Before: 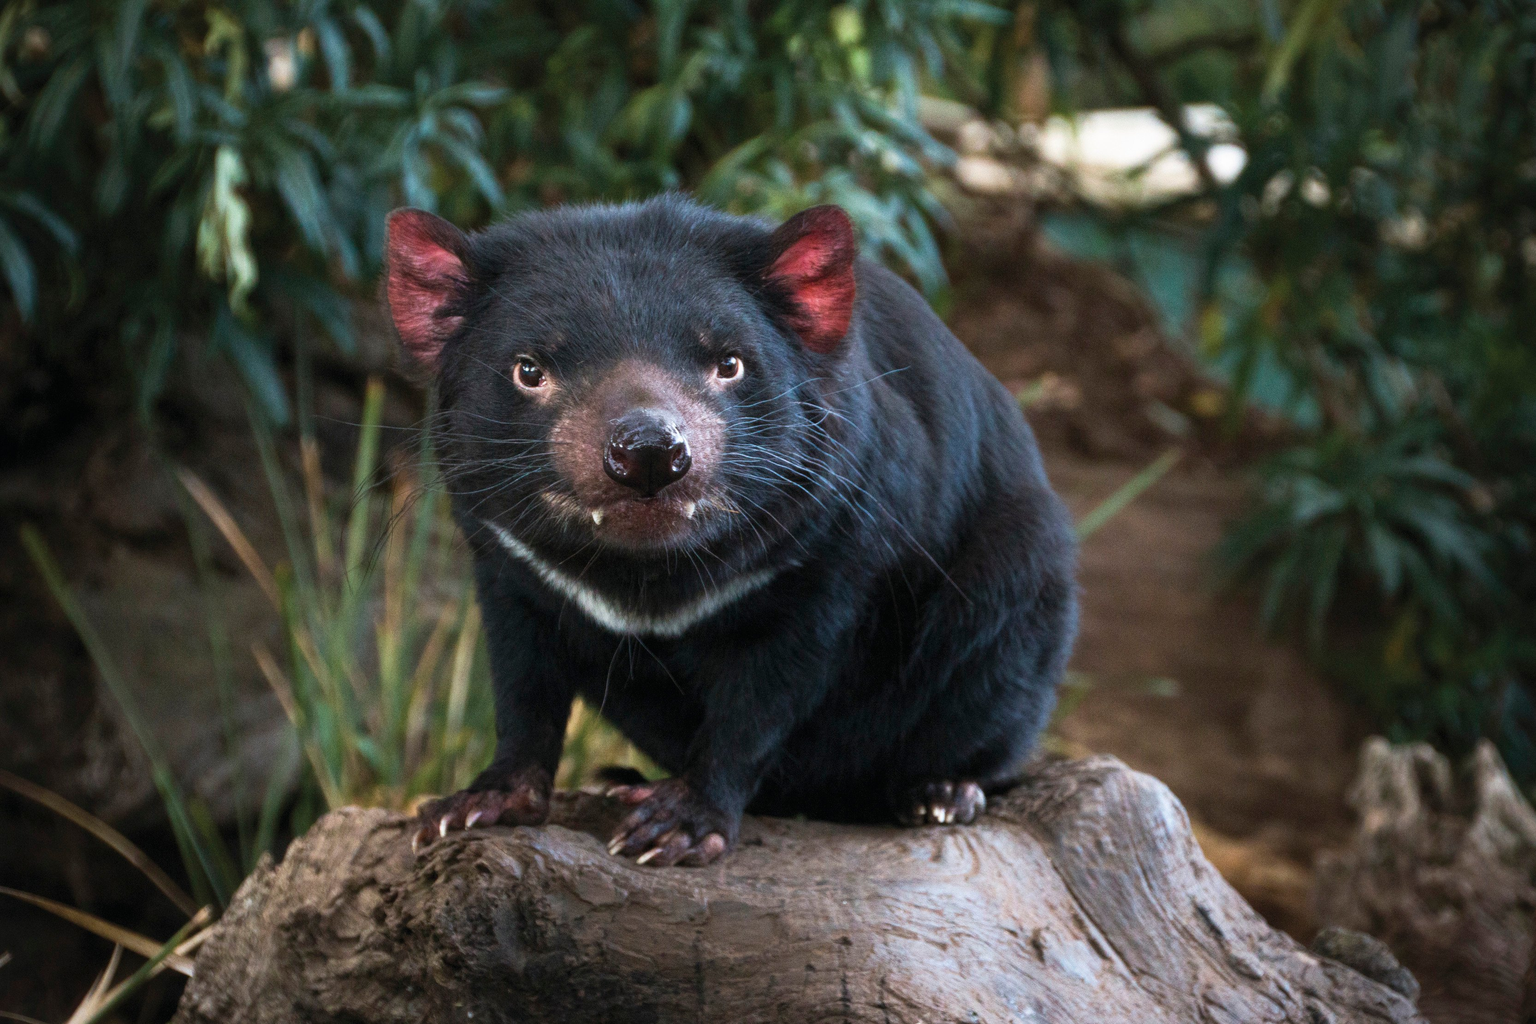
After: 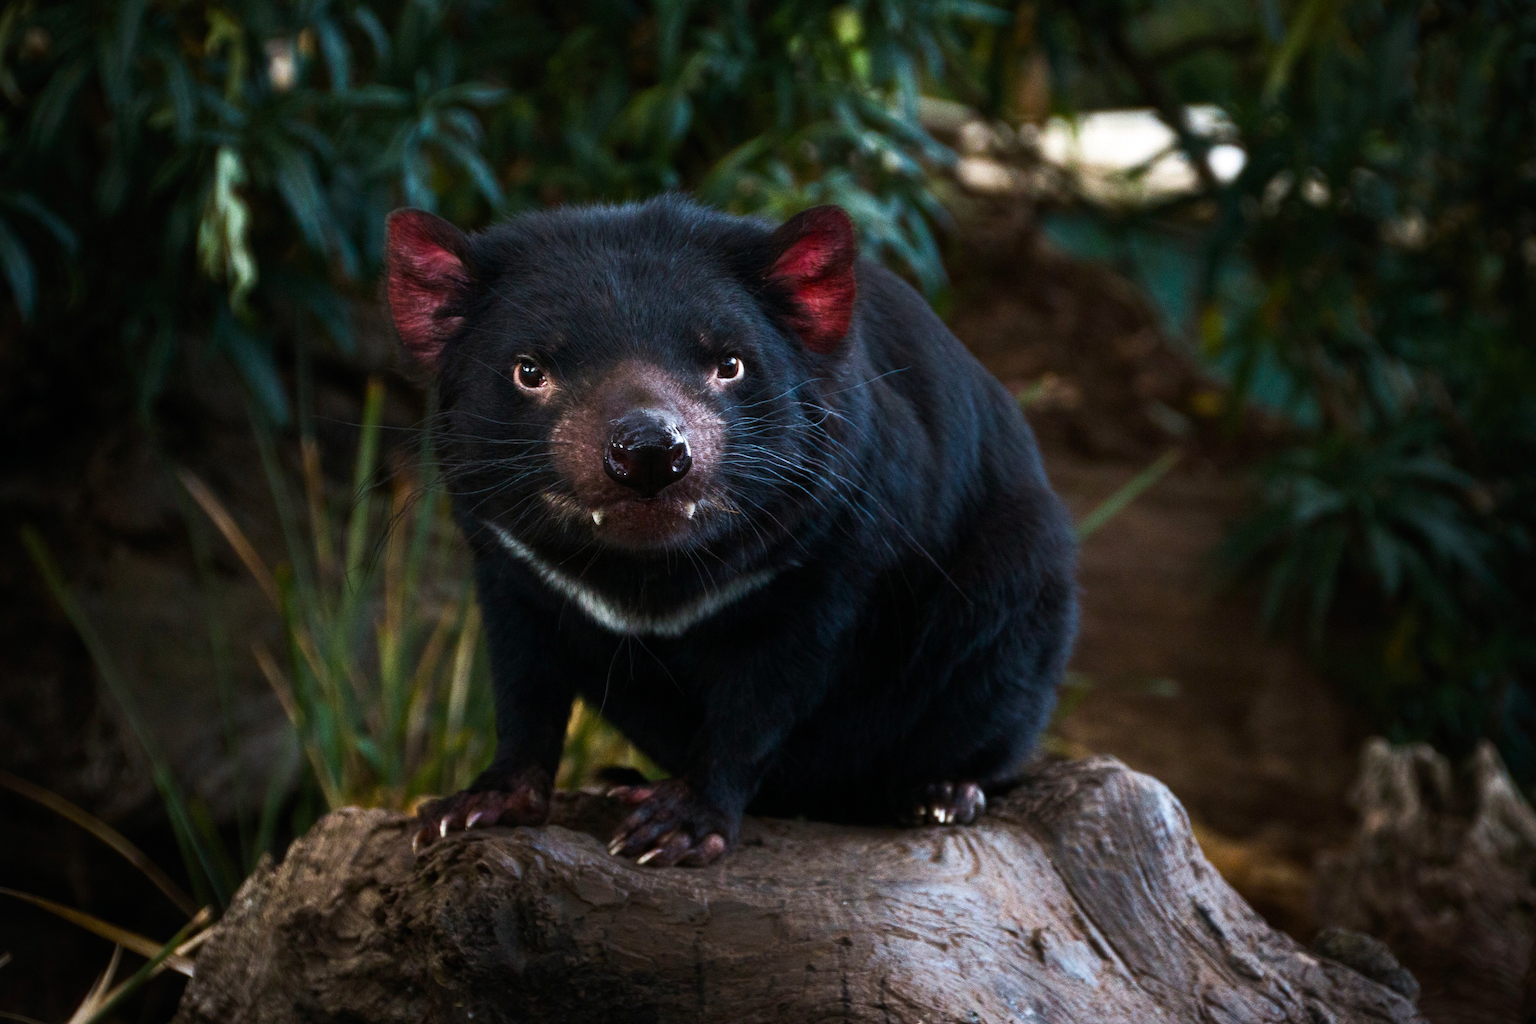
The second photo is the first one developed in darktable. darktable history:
exposure: exposure -1.964 EV, compensate exposure bias true, compensate highlight preservation false
color balance rgb: perceptual saturation grading › global saturation 37.085%, perceptual brilliance grading › global brilliance 29.247%, perceptual brilliance grading › highlights 49.281%, perceptual brilliance grading › mid-tones 50.801%, perceptual brilliance grading › shadows -21.551%, global vibrance 2.935%
